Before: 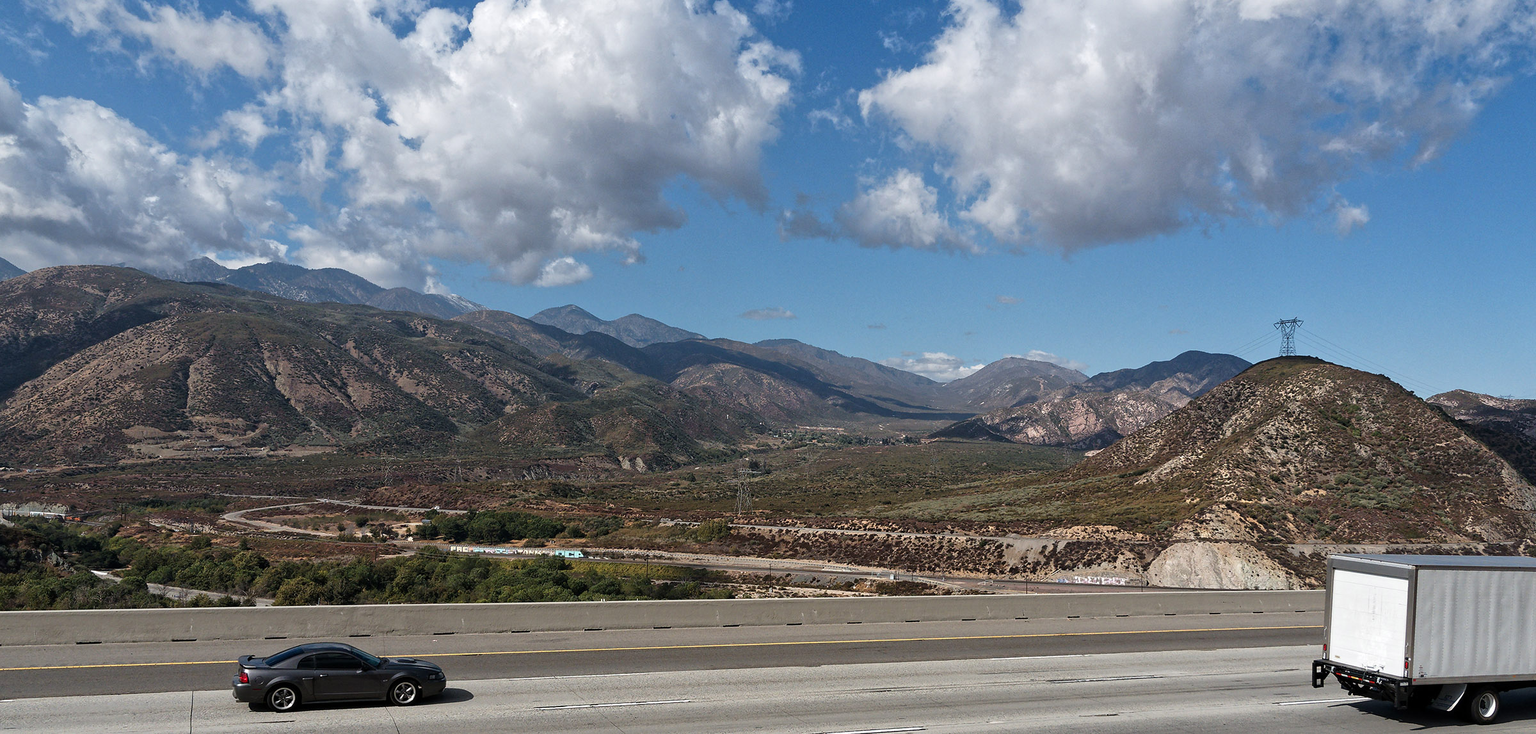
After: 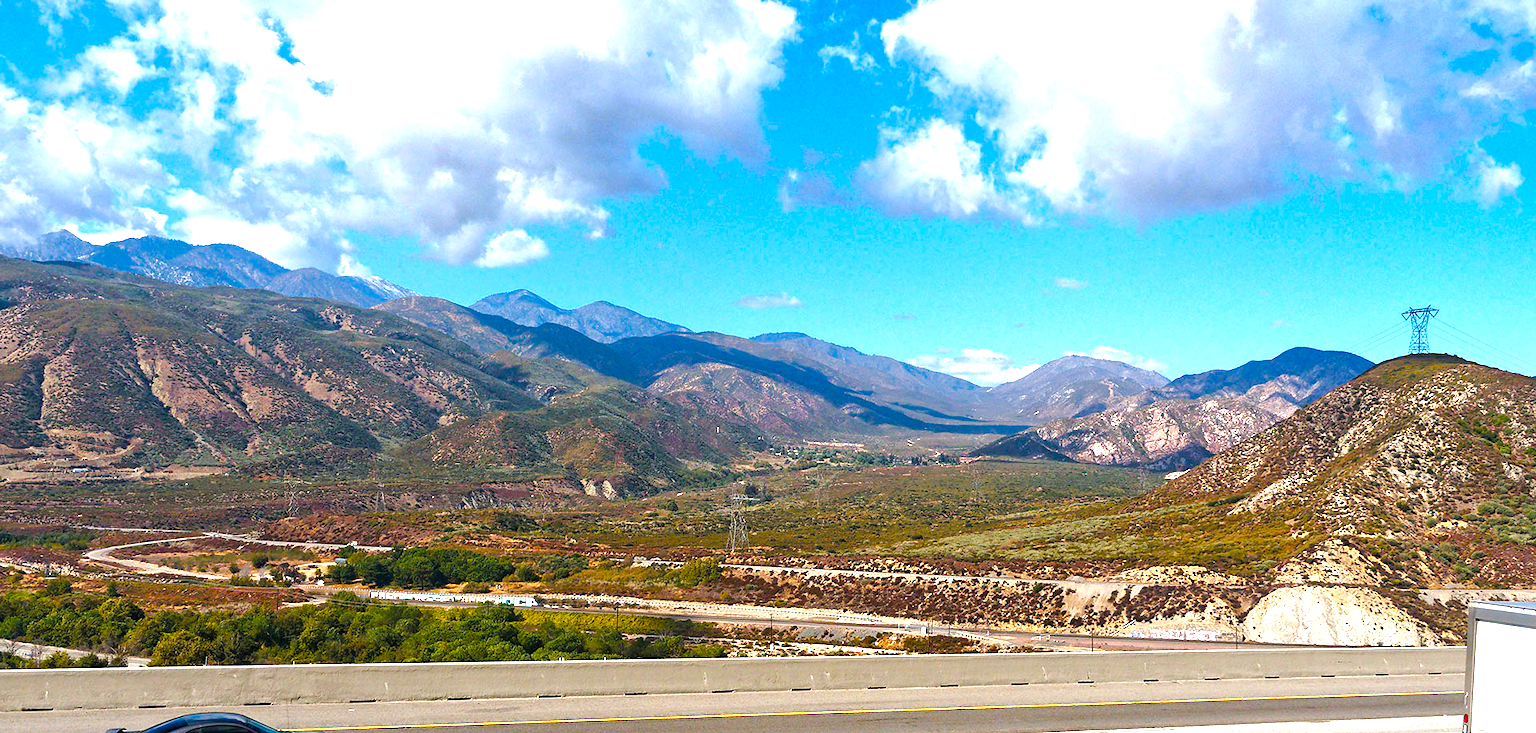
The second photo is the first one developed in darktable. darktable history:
color balance rgb: linear chroma grading › shadows 10%, linear chroma grading › highlights 10%, linear chroma grading › global chroma 15%, linear chroma grading › mid-tones 15%, perceptual saturation grading › global saturation 40%, perceptual saturation grading › highlights -25%, perceptual saturation grading › mid-tones 35%, perceptual saturation grading › shadows 35%, perceptual brilliance grading › global brilliance 11.29%, global vibrance 11.29%
exposure: black level correction 0, exposure 0.953 EV, compensate exposure bias true, compensate highlight preservation false
crop and rotate: left 10.071%, top 10.071%, right 10.02%, bottom 10.02%
white balance: red 1, blue 1
